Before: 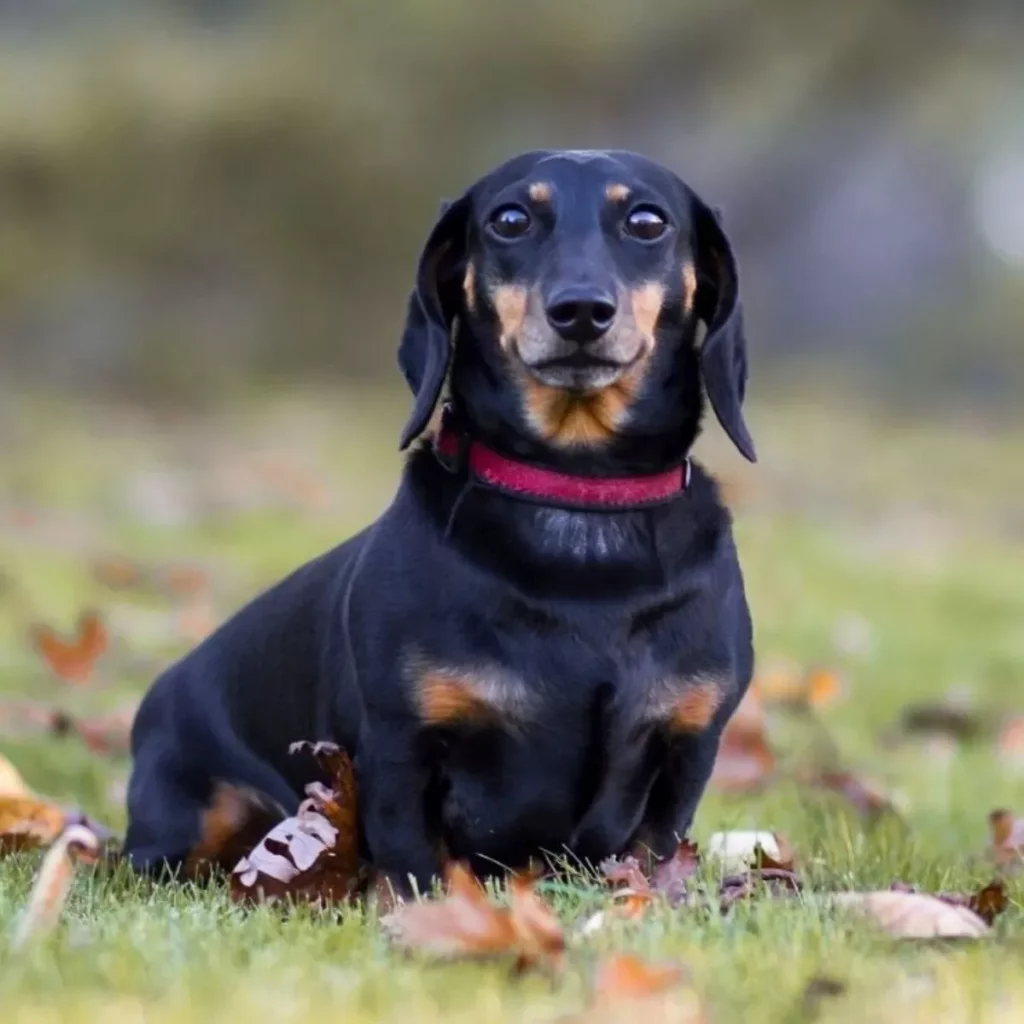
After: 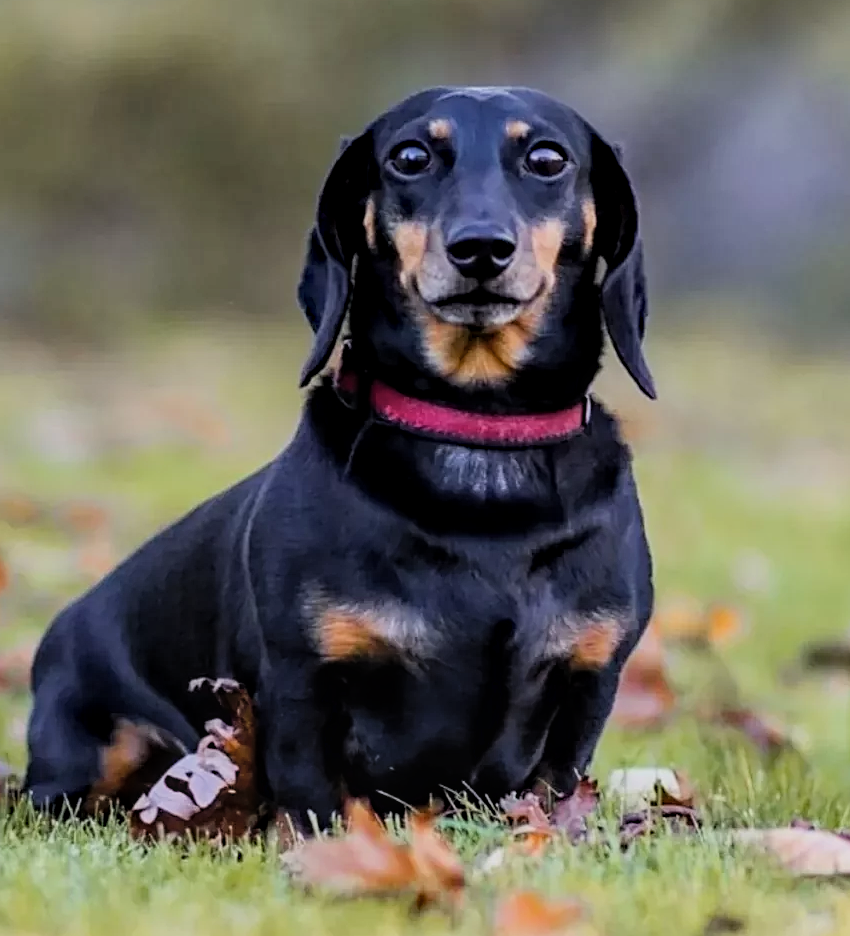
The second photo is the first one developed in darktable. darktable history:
filmic rgb: black relative exposure -7.65 EV, white relative exposure 4.56 EV, hardness 3.61, contrast 1.054, color science v6 (2022)
local contrast: on, module defaults
contrast brightness saturation: contrast 0.052, brightness 0.064, saturation 0.01
crop: left 9.832%, top 6.211%, right 7.158%, bottom 2.322%
exposure: compensate highlight preservation false
sharpen: on, module defaults
haze removal: compatibility mode true, adaptive false
